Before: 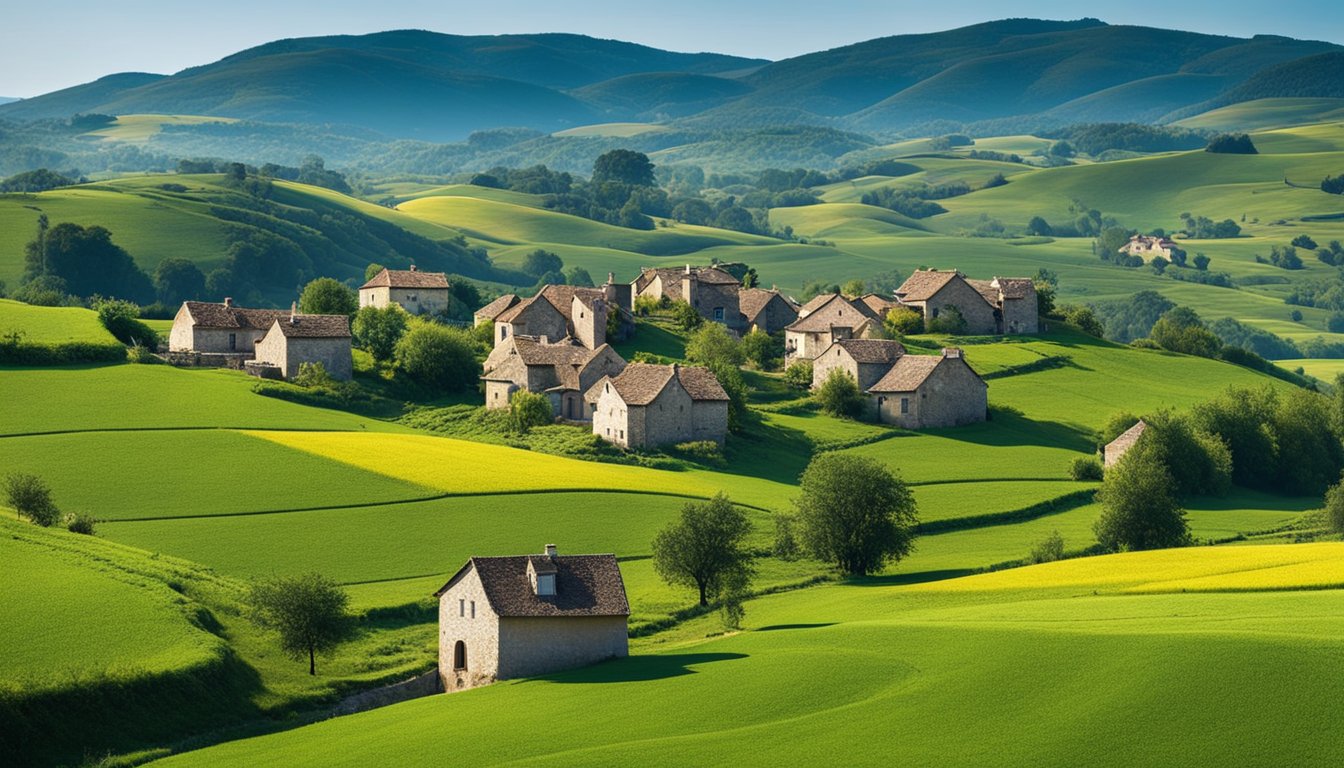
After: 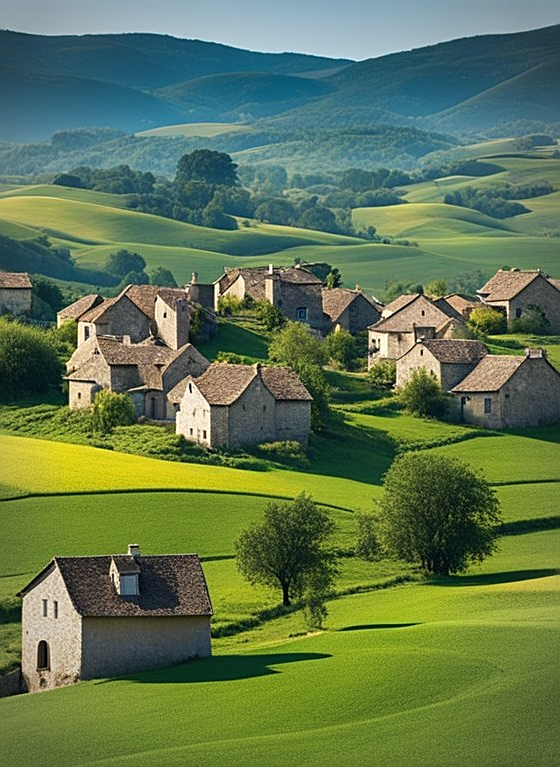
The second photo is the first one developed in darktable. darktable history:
sharpen: on, module defaults
vignetting: brightness -0.402, saturation -0.299, automatic ratio true
crop: left 31.045%, right 27.236%
